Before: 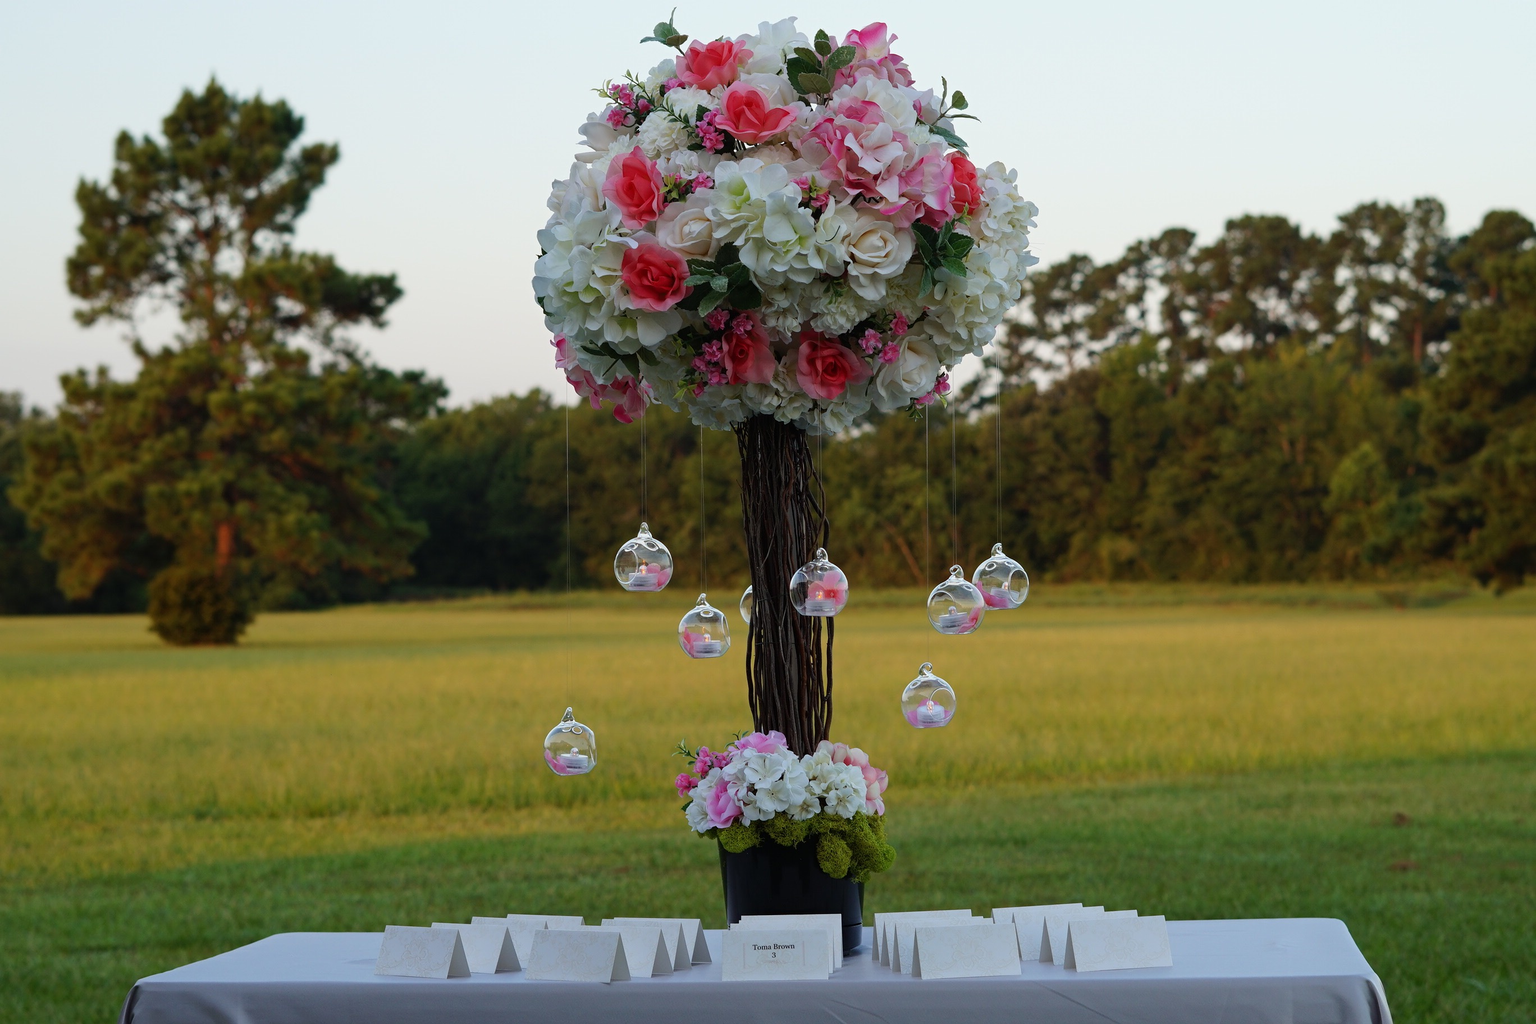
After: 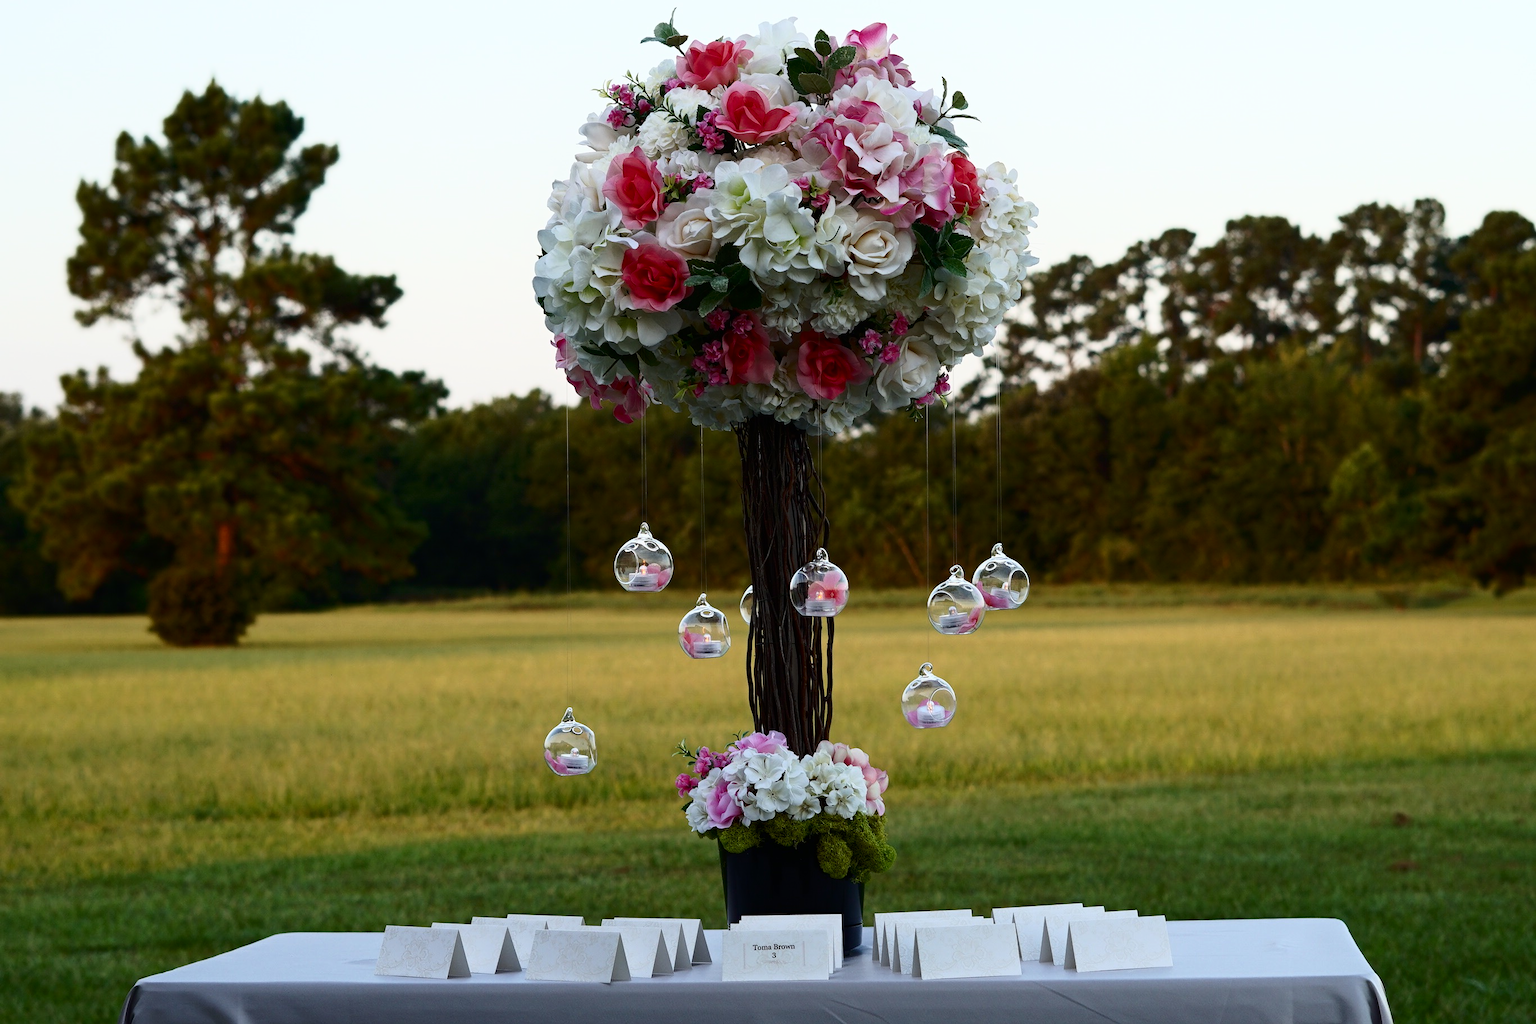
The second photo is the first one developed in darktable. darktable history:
white balance: red 1, blue 1
shadows and highlights: shadows 0, highlights 40
contrast brightness saturation: contrast 0.28
